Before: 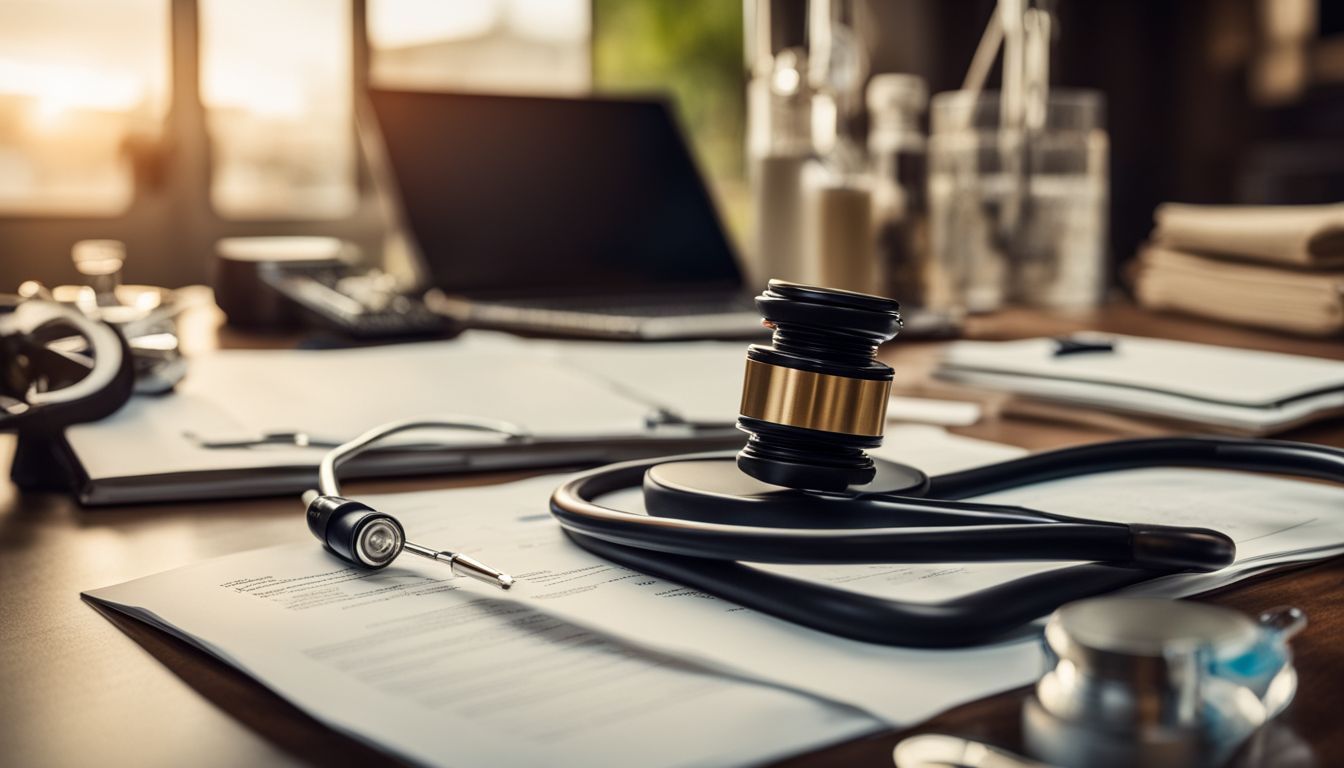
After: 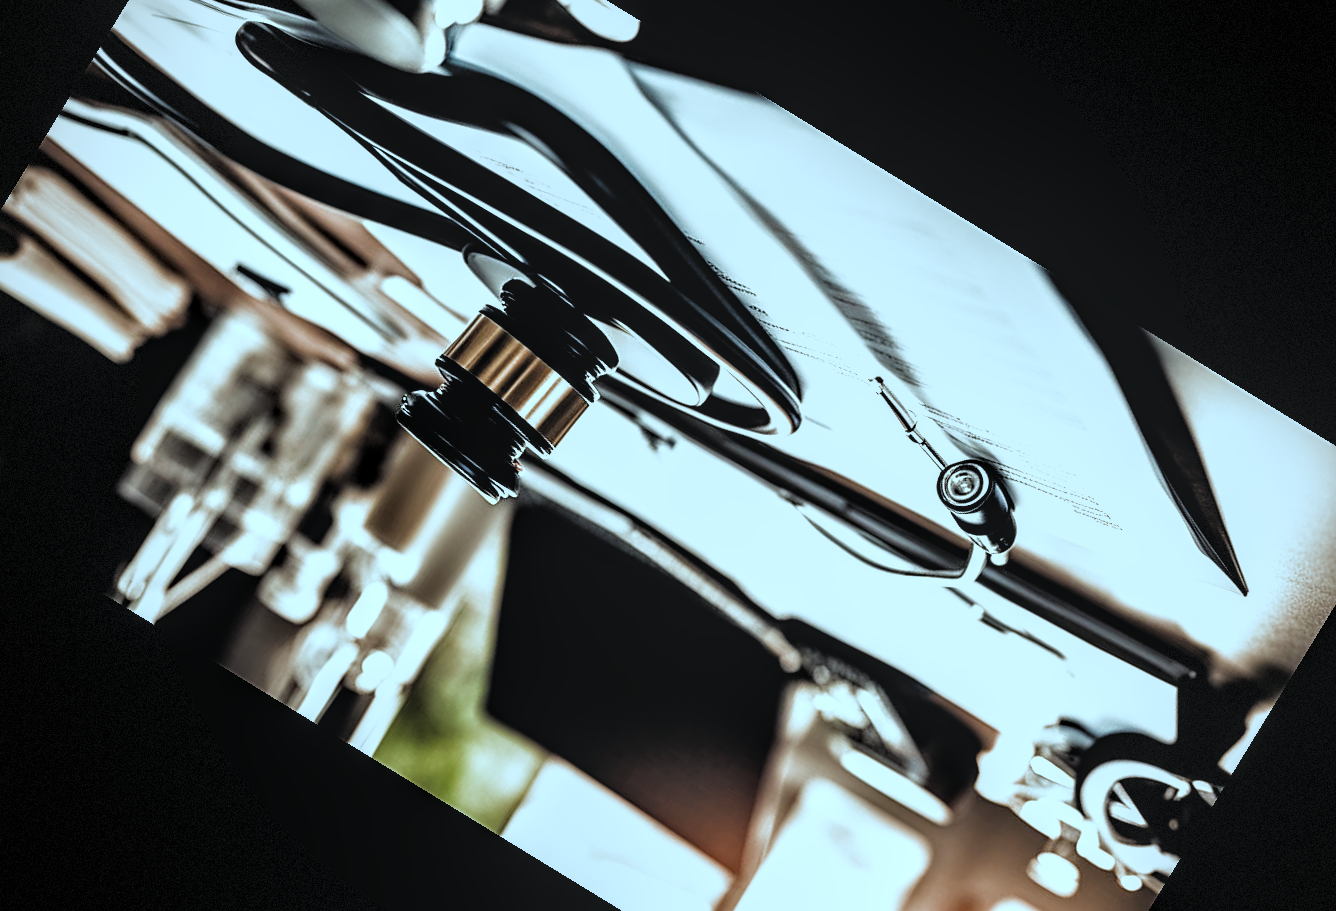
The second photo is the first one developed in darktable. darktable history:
exposure: exposure 0.493 EV, compensate exposure bias true, compensate highlight preservation false
crop and rotate: angle 148.57°, left 9.217%, top 15.611%, right 4.387%, bottom 17.16%
sharpen: on, module defaults
local contrast: on, module defaults
color correction: highlights a* -11.76, highlights b* -14.88
vignetting: fall-off radius 62.84%, dithering 8-bit output
filmic rgb: black relative exposure -3.61 EV, white relative exposure 2.16 EV, threshold 5.95 EV, hardness 3.62, color science v4 (2020), enable highlight reconstruction true
